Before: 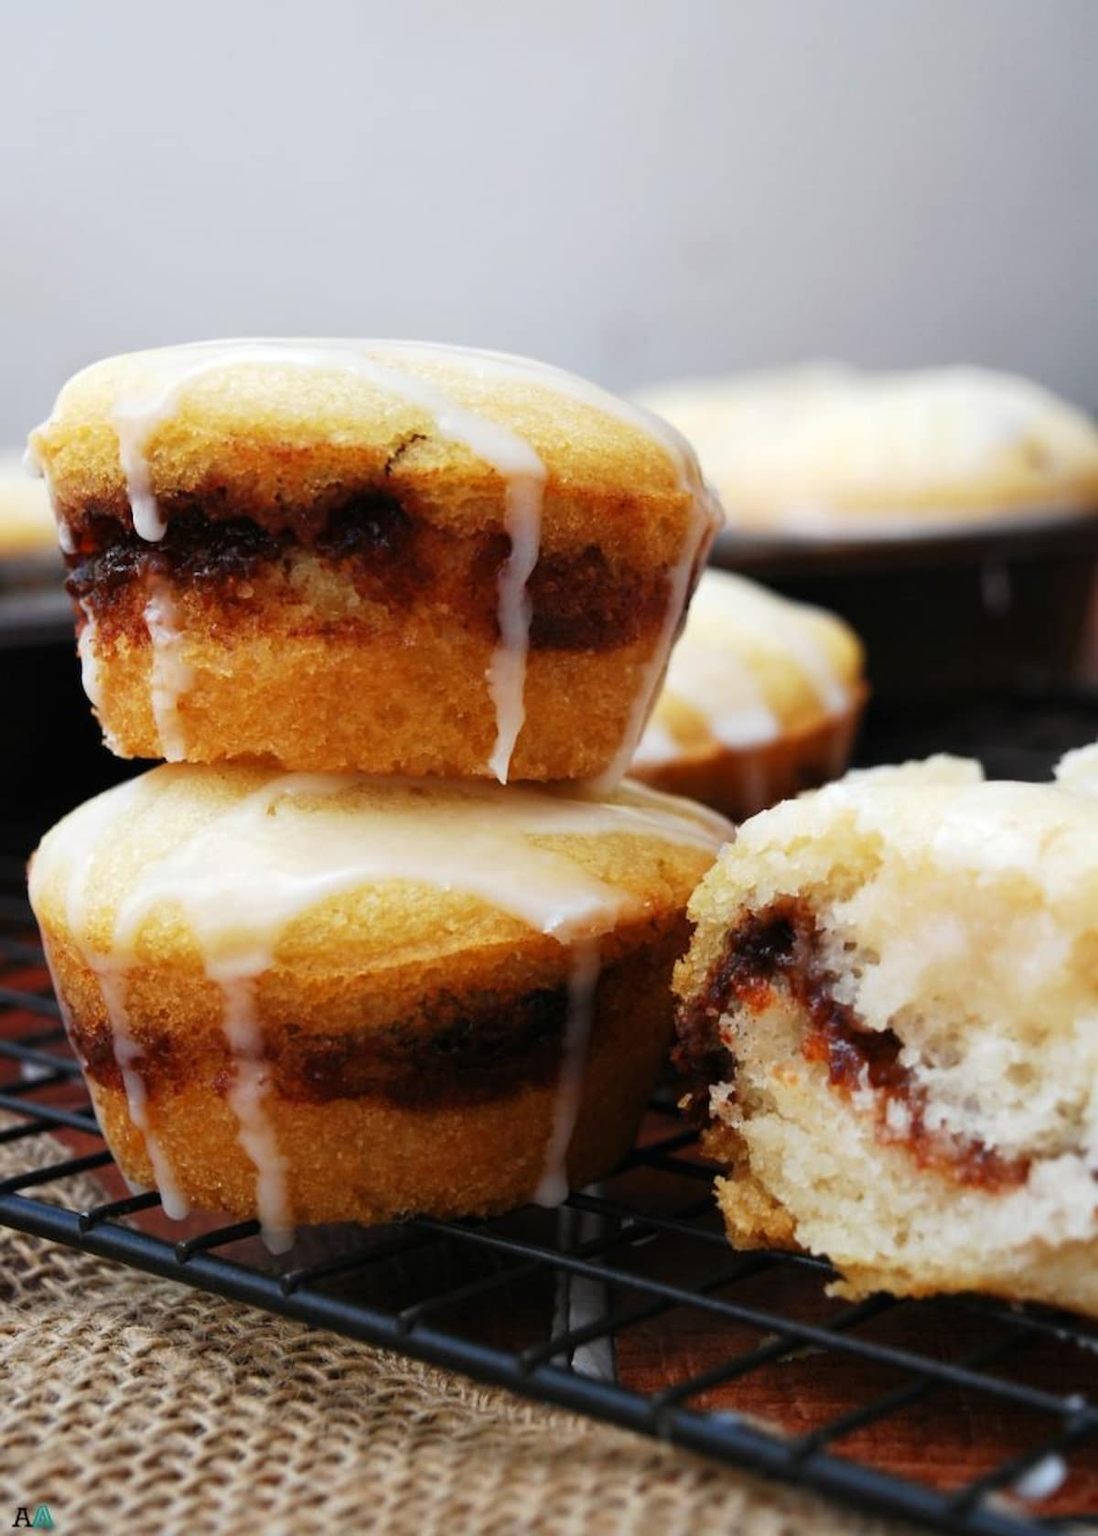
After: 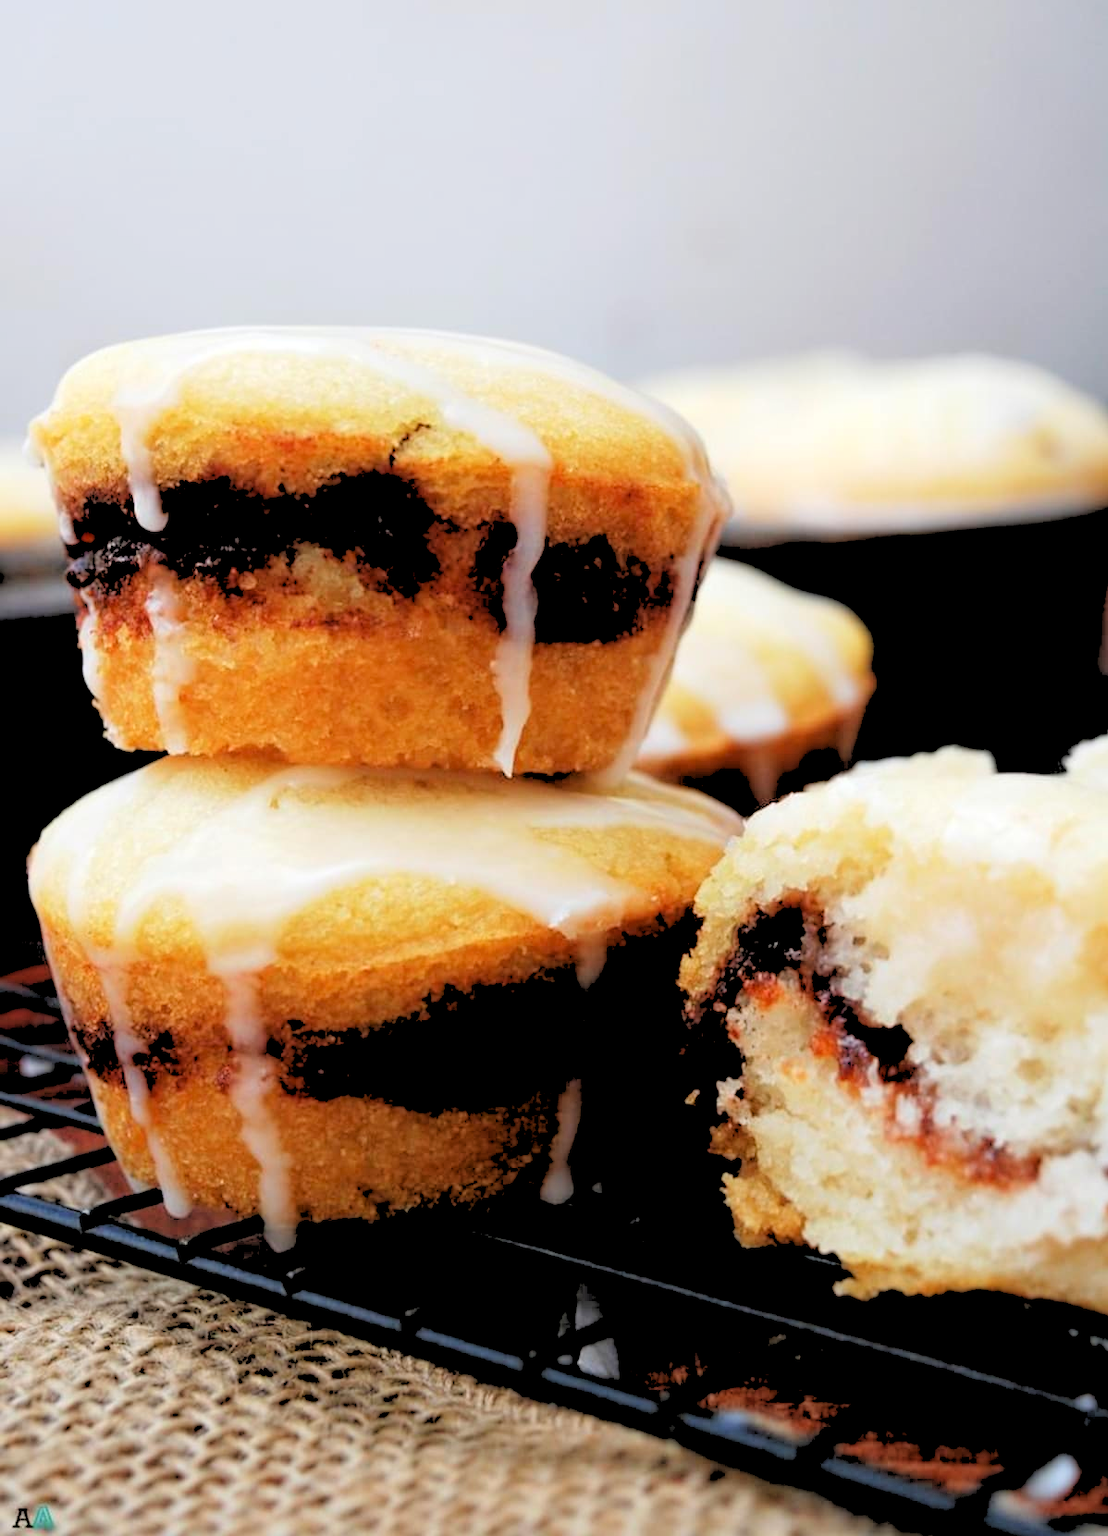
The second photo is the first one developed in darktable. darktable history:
rgb levels: levels [[0.027, 0.429, 0.996], [0, 0.5, 1], [0, 0.5, 1]]
crop: top 1.049%, right 0.001%
